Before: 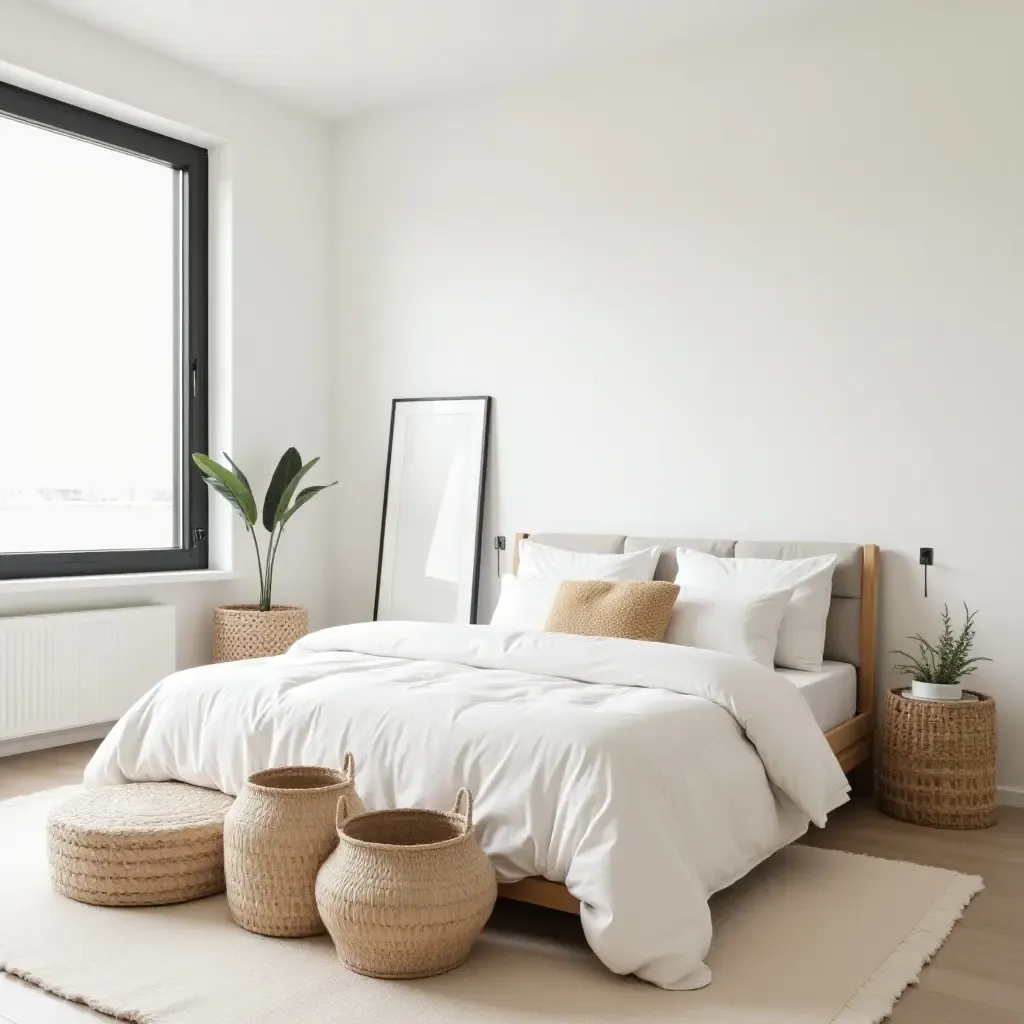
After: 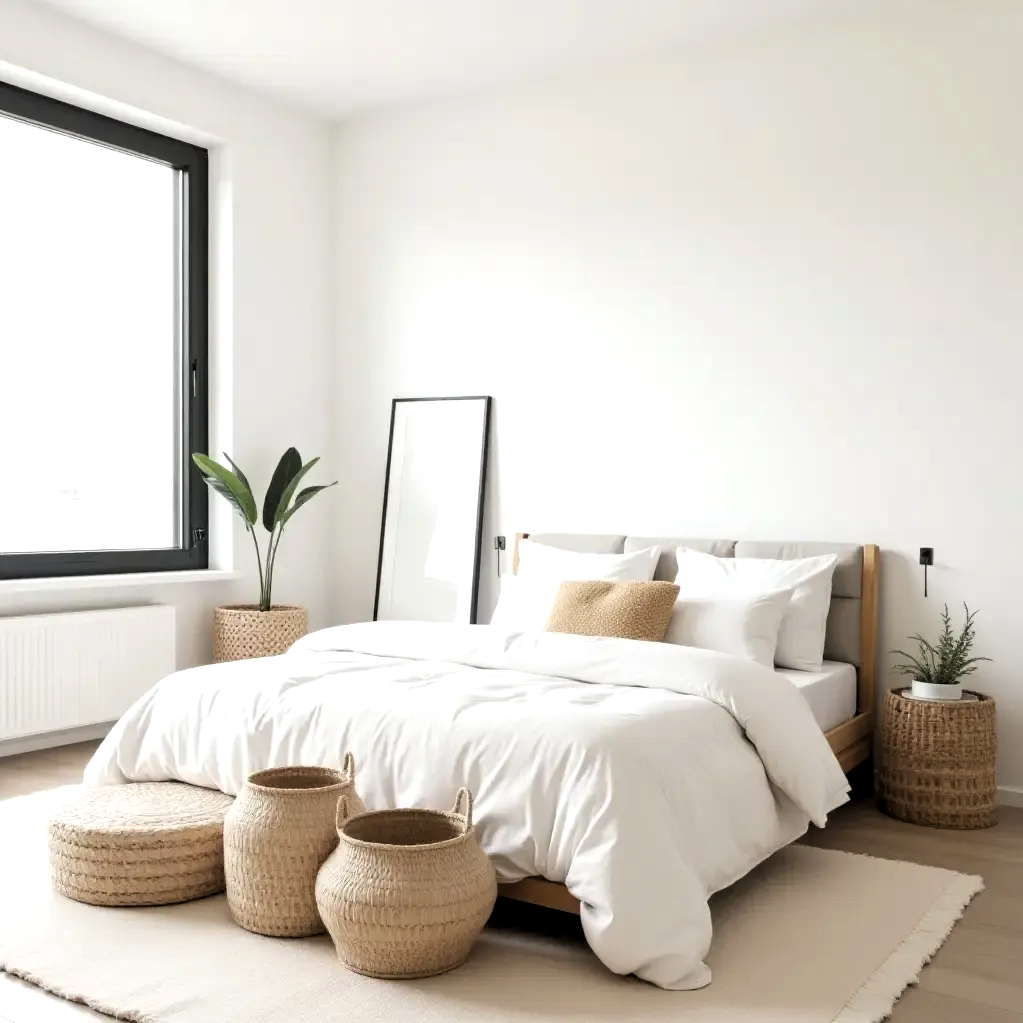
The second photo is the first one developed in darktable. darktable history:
levels: levels [0.062, 0.494, 0.925]
crop: left 0.028%
